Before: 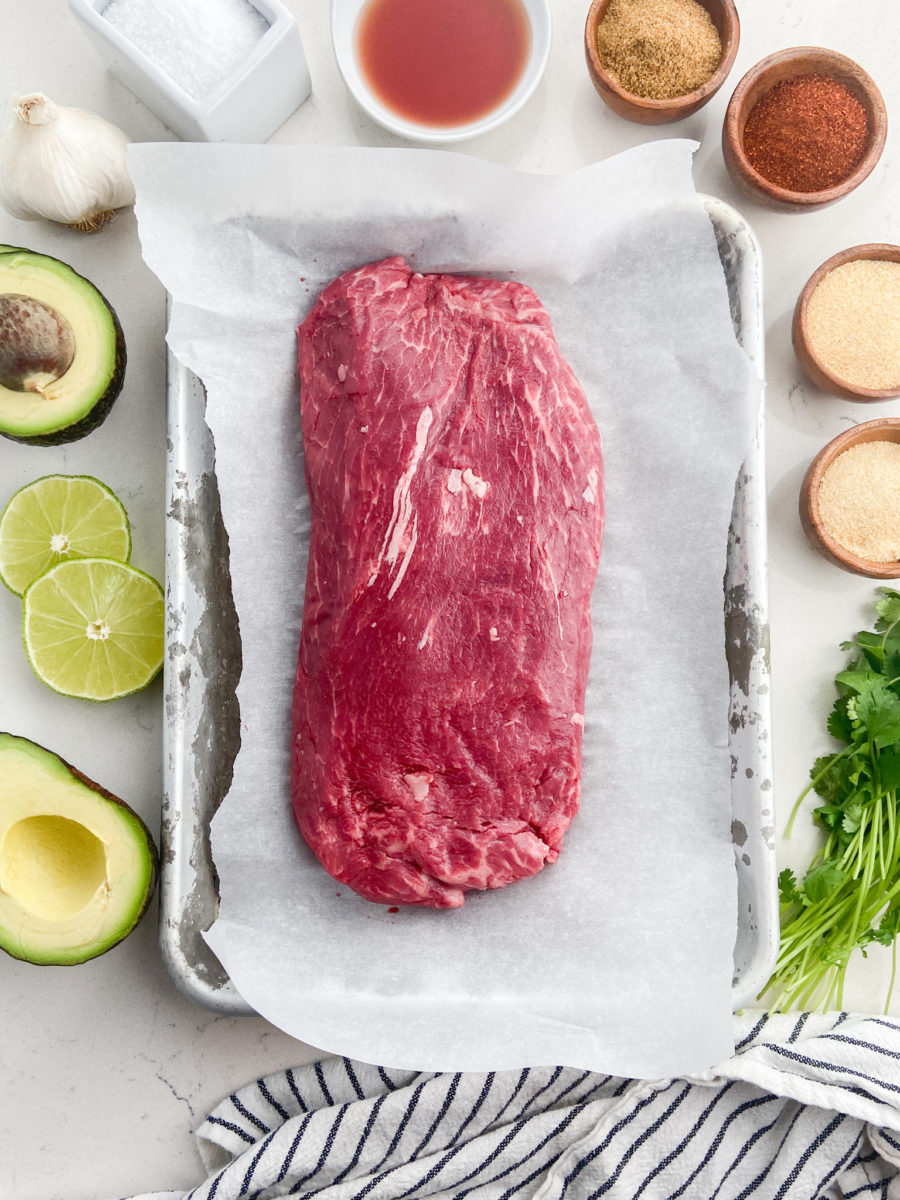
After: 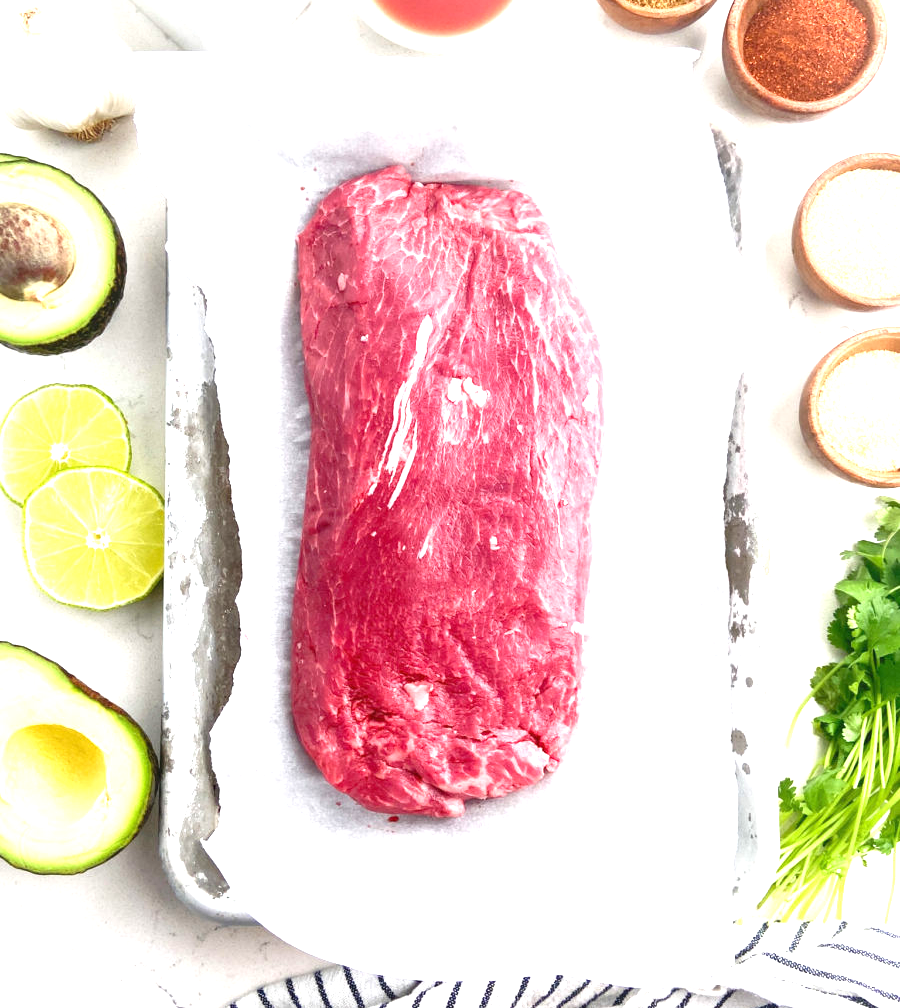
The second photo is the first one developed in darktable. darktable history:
exposure: black level correction 0, exposure 1.2 EV, compensate highlight preservation false
crop: top 7.625%, bottom 8.027%
